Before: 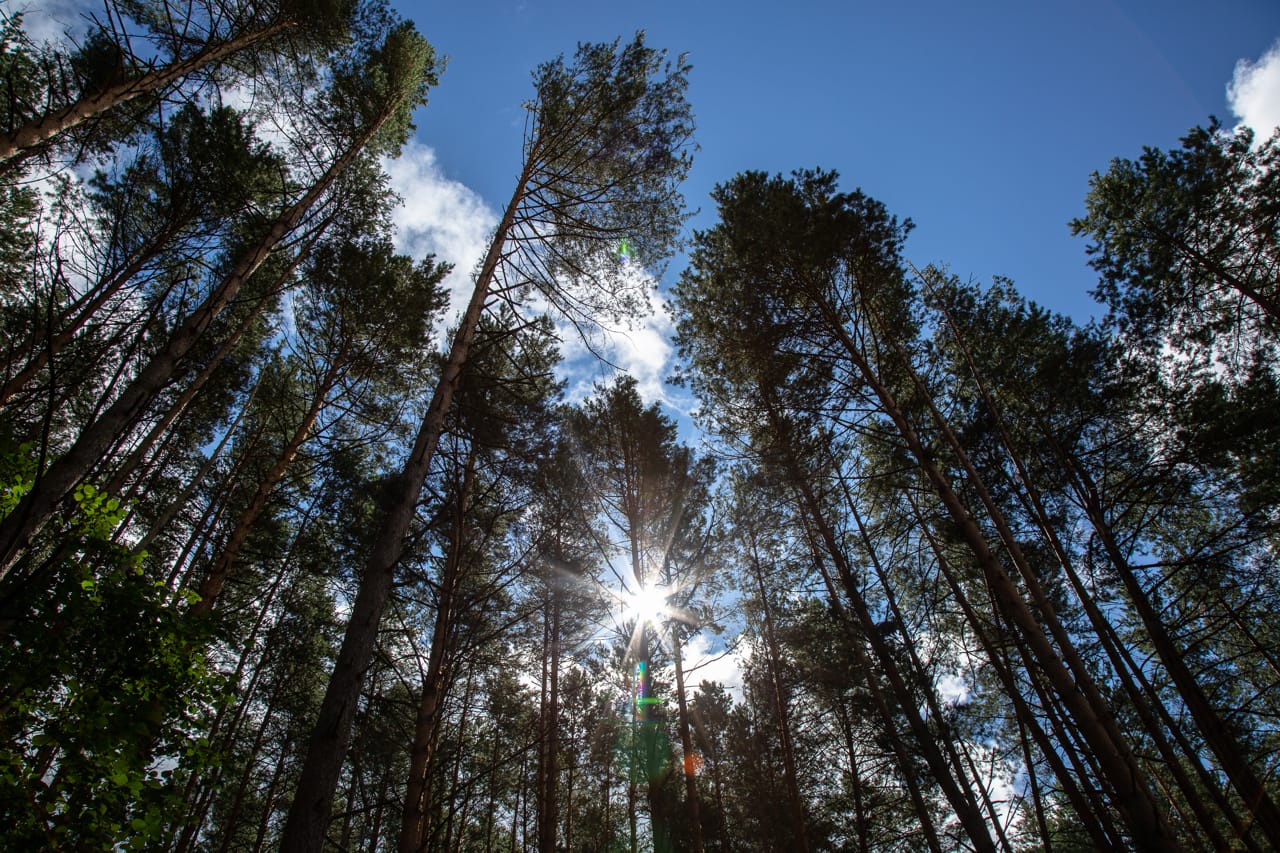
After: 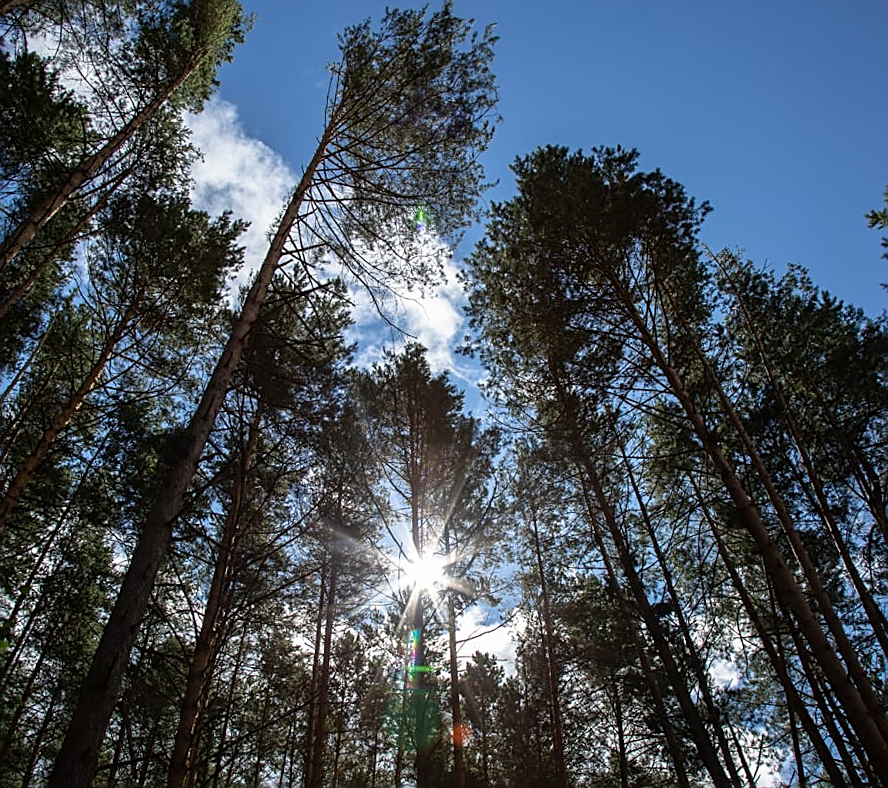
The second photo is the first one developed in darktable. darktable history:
sharpen: amount 0.597
crop and rotate: angle -3.13°, left 14.042%, top 0.044%, right 10.951%, bottom 0.081%
